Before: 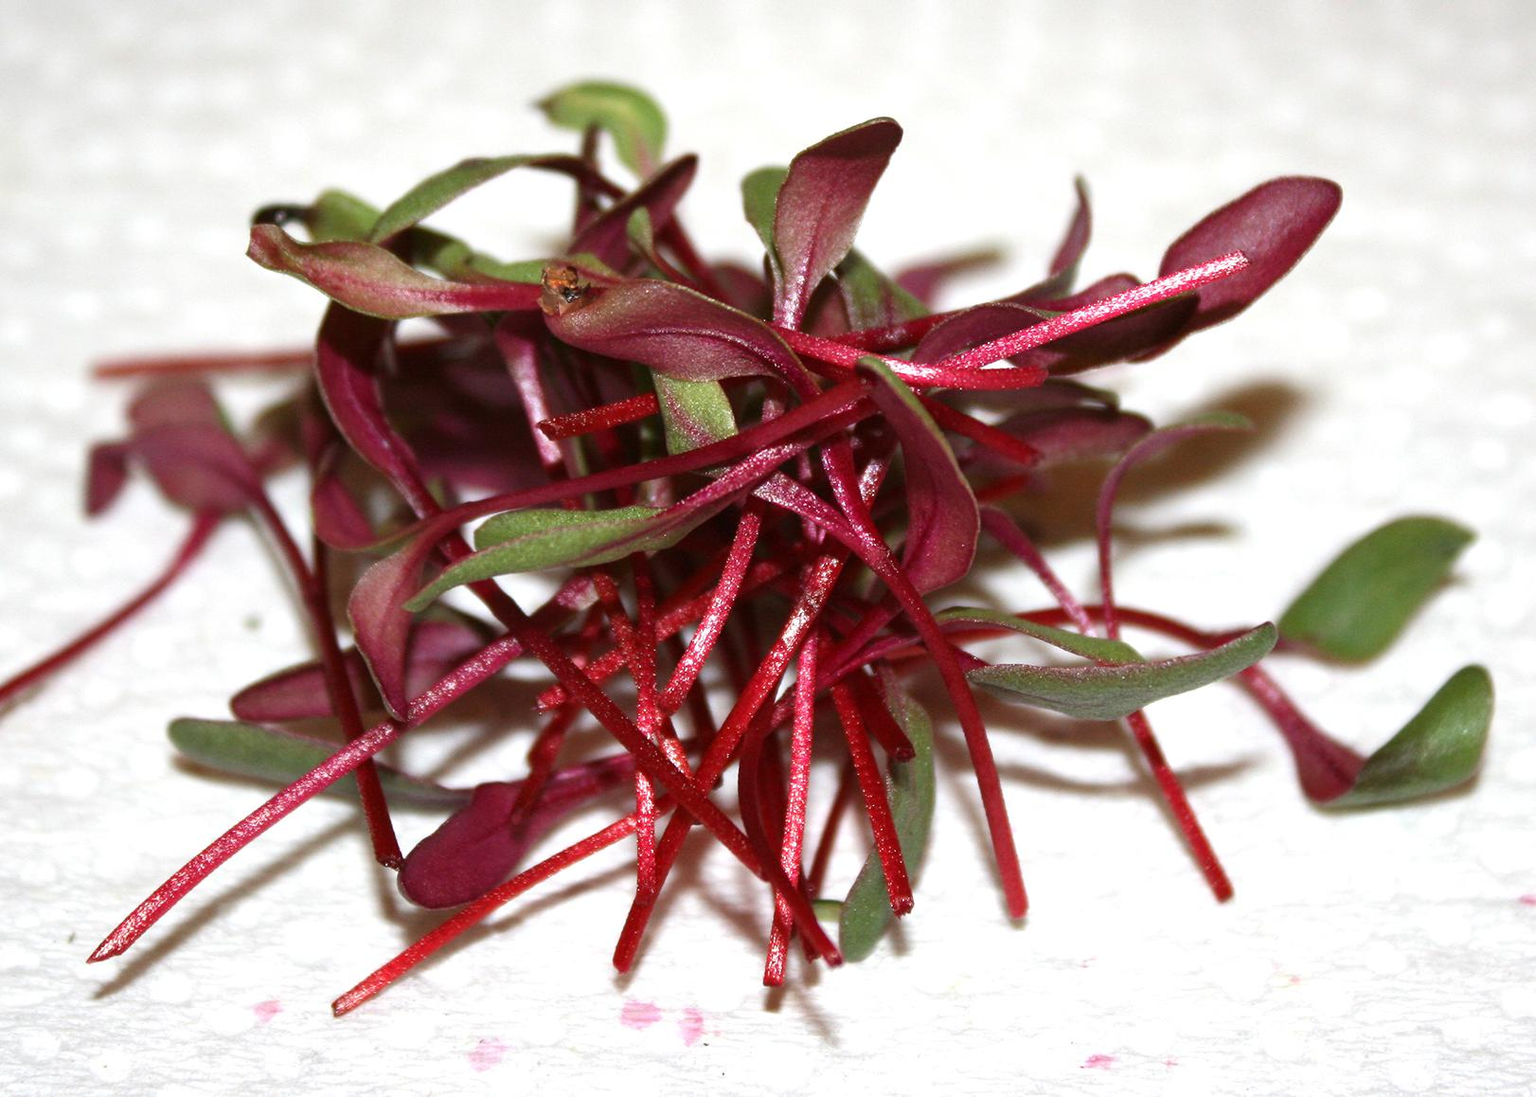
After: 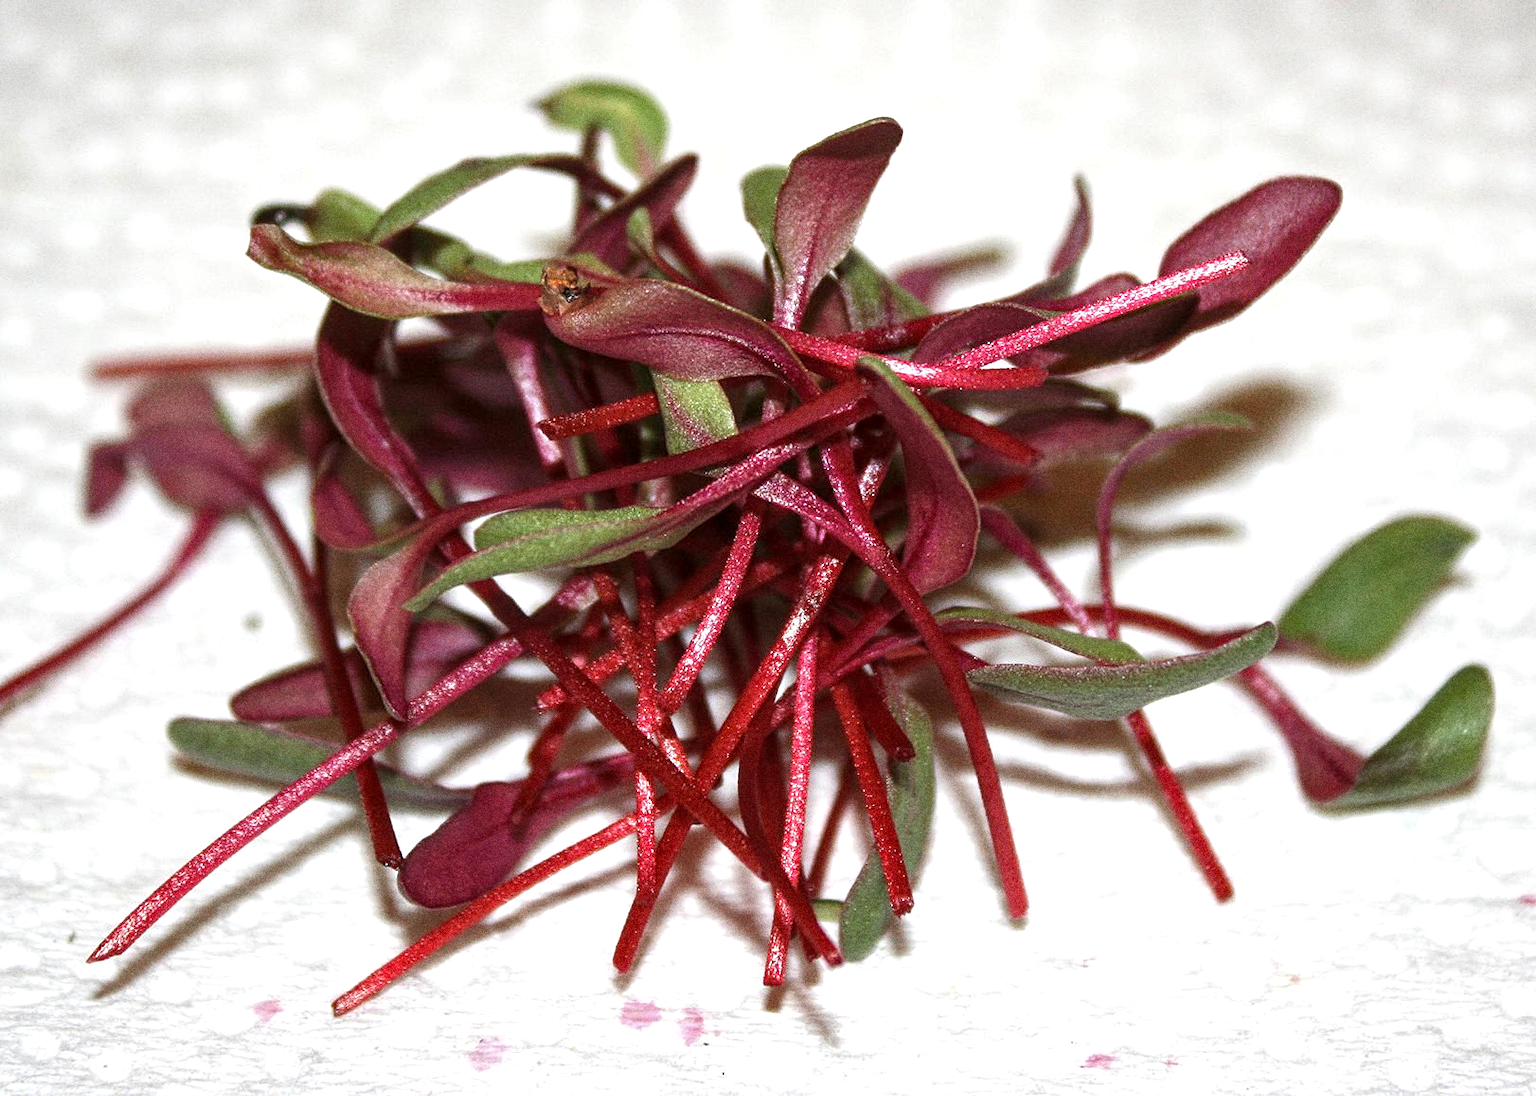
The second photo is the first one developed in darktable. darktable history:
white balance: emerald 1
grain: coarseness 0.09 ISO, strength 40%
local contrast: highlights 99%, shadows 86%, detail 160%, midtone range 0.2
sharpen: amount 0.2
